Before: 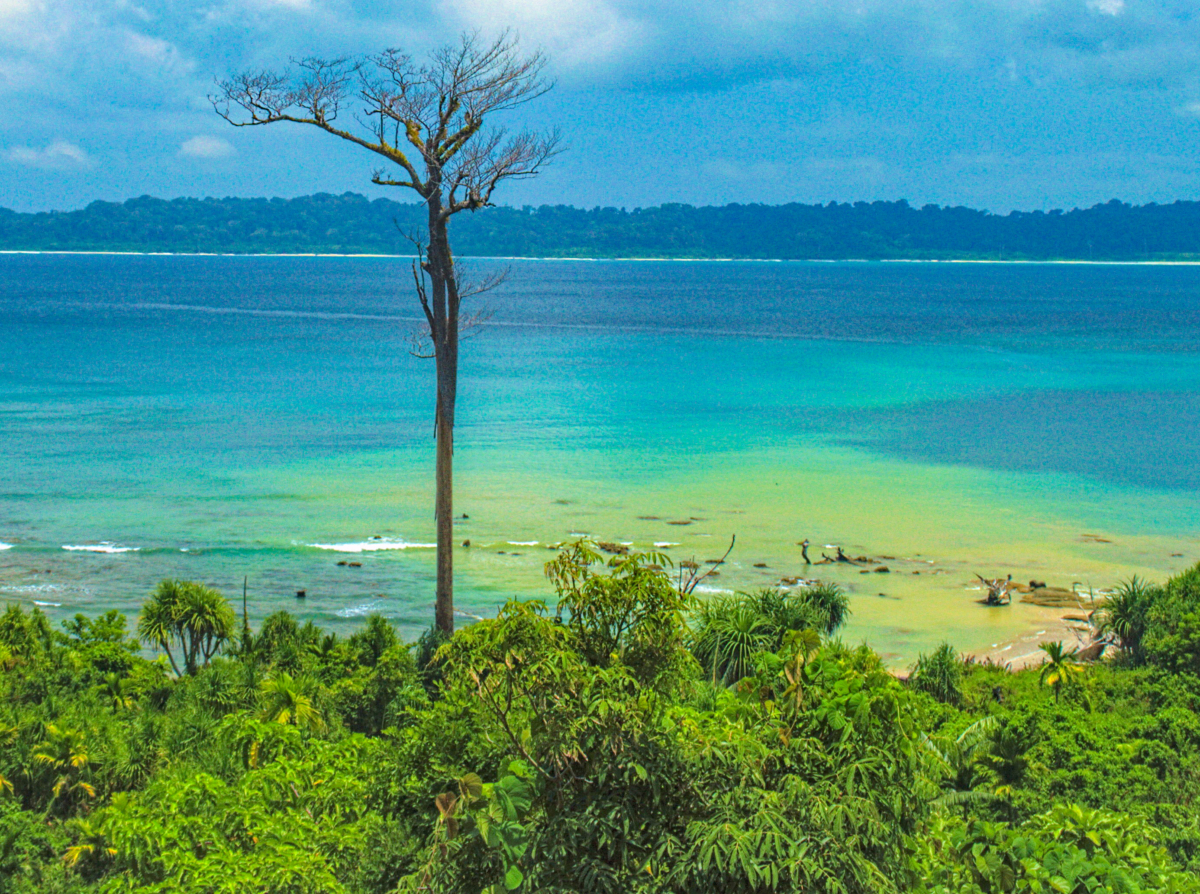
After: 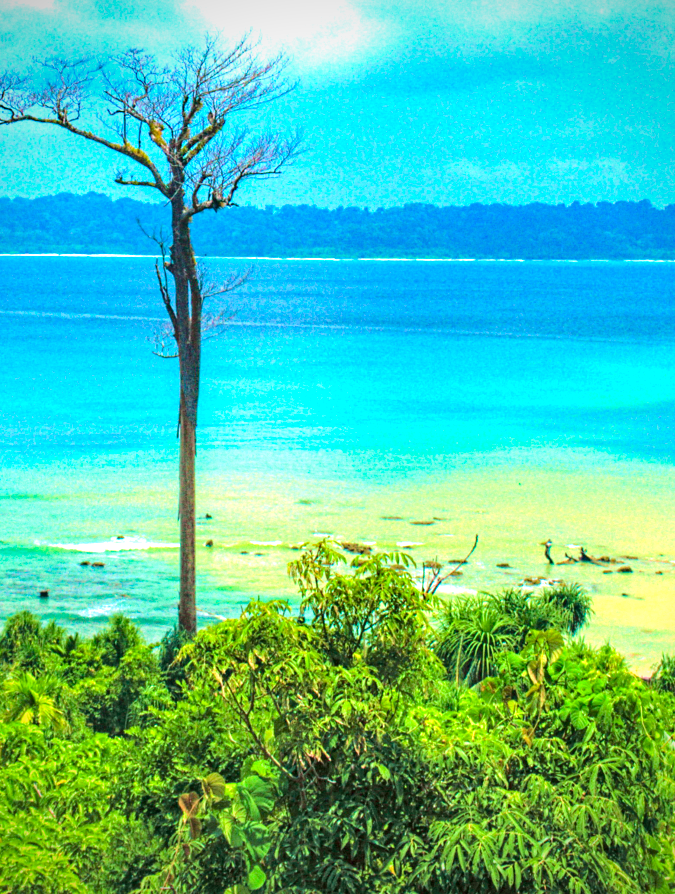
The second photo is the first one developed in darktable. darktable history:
tone curve: curves: ch0 [(0, 0) (0.068, 0.012) (0.183, 0.089) (0.341, 0.283) (0.547, 0.532) (0.828, 0.815) (1, 0.983)]; ch1 [(0, 0) (0.23, 0.166) (0.34, 0.308) (0.371, 0.337) (0.429, 0.411) (0.477, 0.462) (0.499, 0.498) (0.529, 0.537) (0.559, 0.582) (0.743, 0.798) (1, 1)]; ch2 [(0, 0) (0.431, 0.414) (0.498, 0.503) (0.524, 0.528) (0.568, 0.546) (0.6, 0.597) (0.634, 0.645) (0.728, 0.742) (1, 1)], color space Lab, independent channels, preserve colors none
crop: left 21.496%, right 22.254%
exposure: black level correction 0, exposure 1.1 EV, compensate highlight preservation false
vignetting: saturation 0, unbound false
velvia: on, module defaults
